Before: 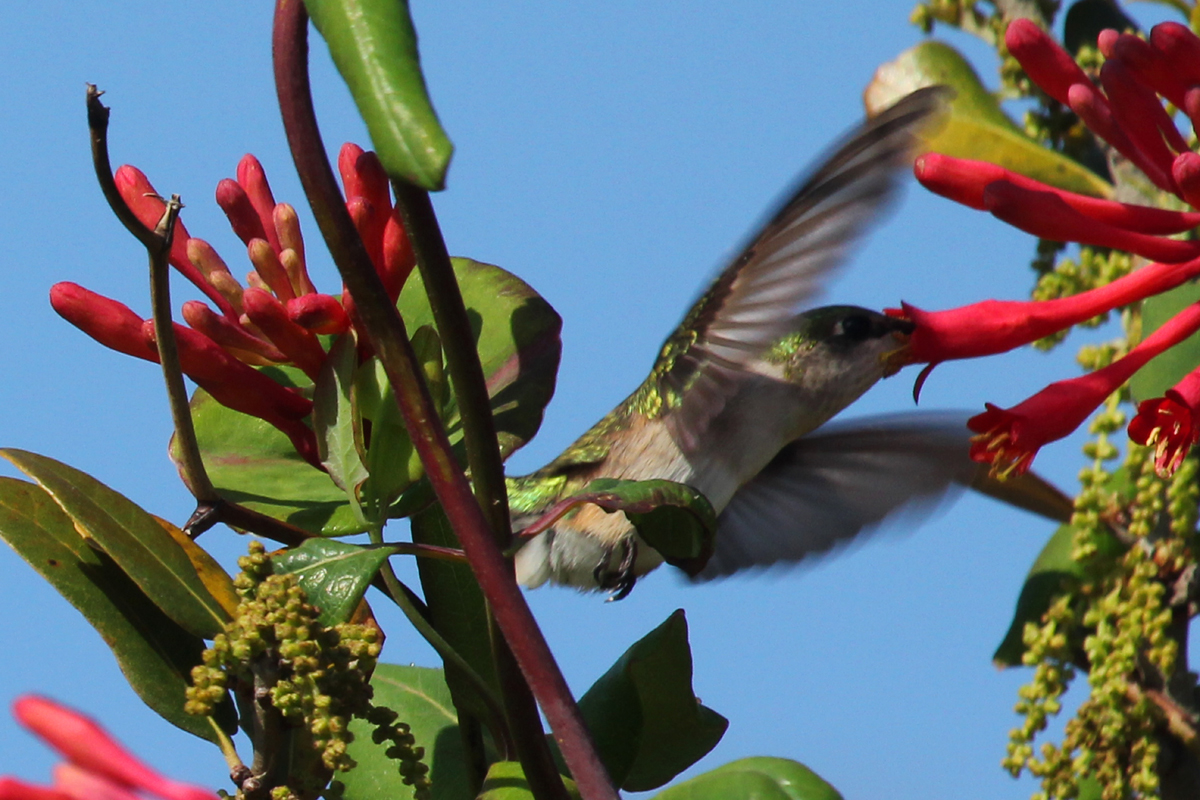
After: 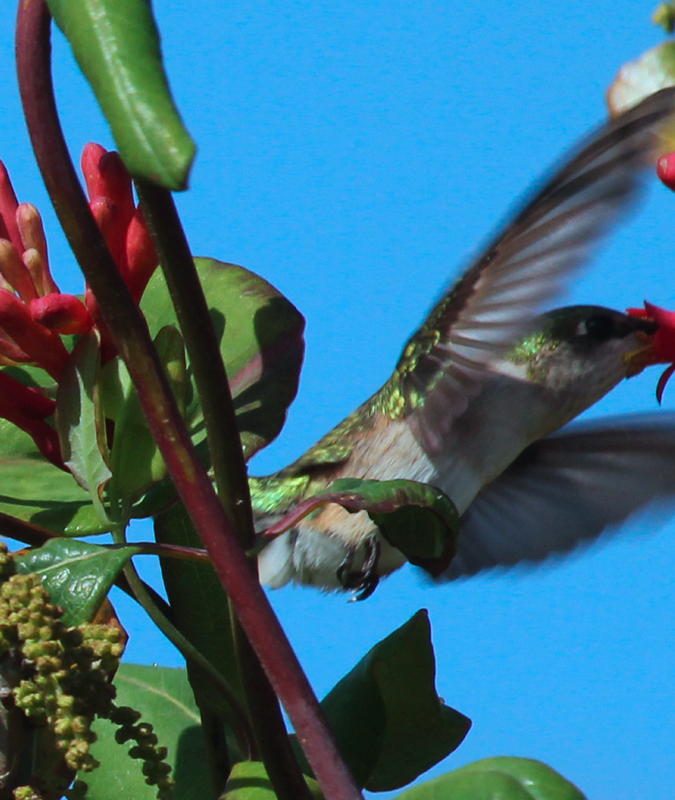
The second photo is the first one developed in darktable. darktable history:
contrast brightness saturation: contrast -0.02, brightness -0.01, saturation 0.03
color correction: highlights a* -9.73, highlights b* -21.22
crop: left 21.496%, right 22.254%
